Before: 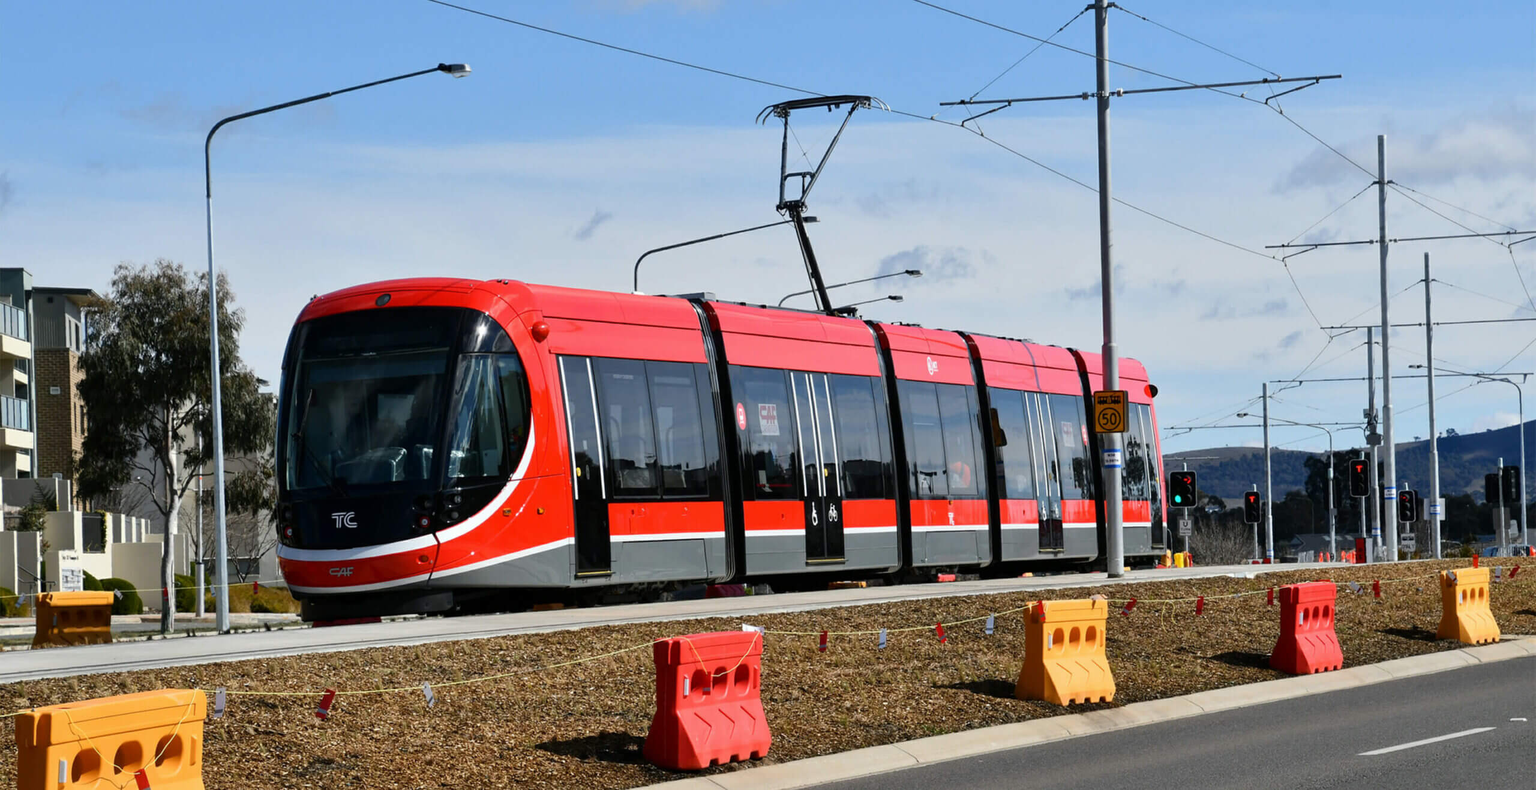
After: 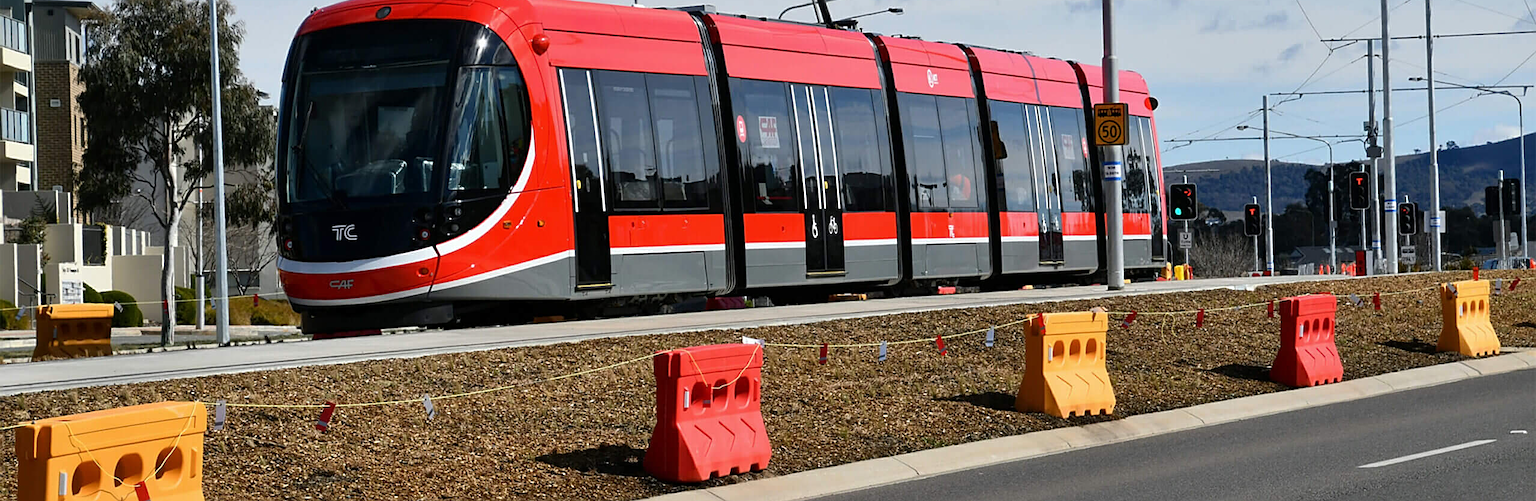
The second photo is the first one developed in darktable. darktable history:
crop and rotate: top 36.435%
base curve: curves: ch0 [(0, 0) (0.472, 0.455) (1, 1)], preserve colors none
sharpen: on, module defaults
